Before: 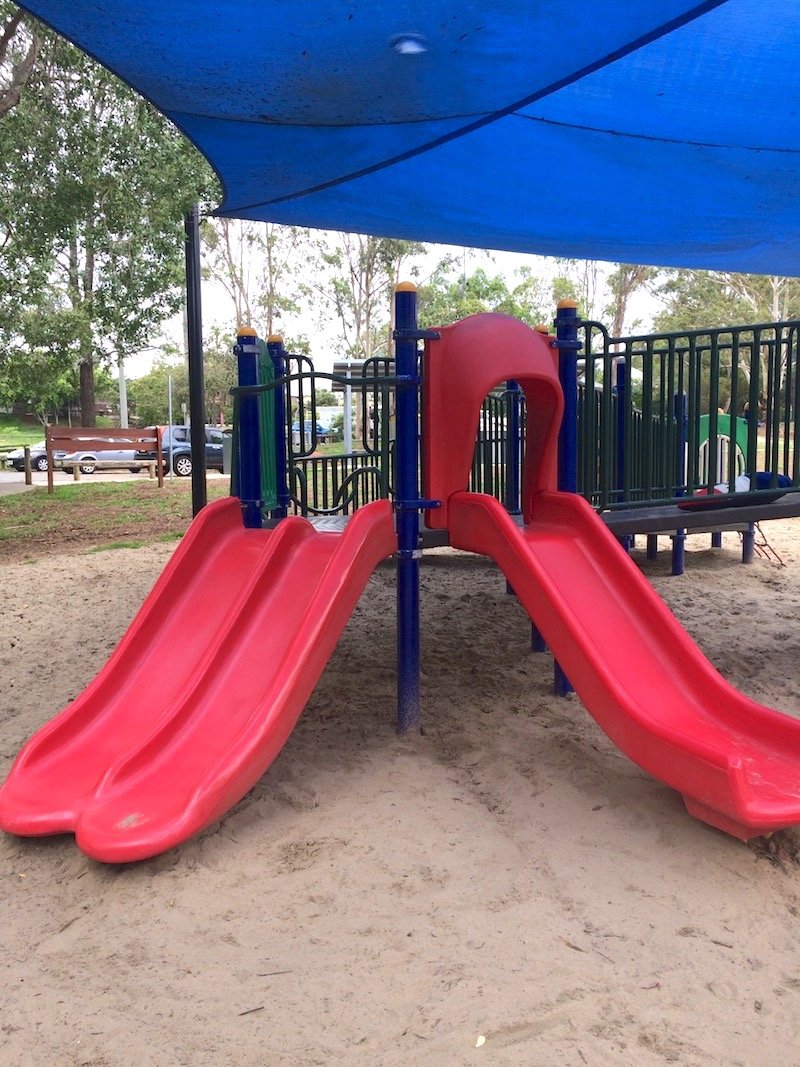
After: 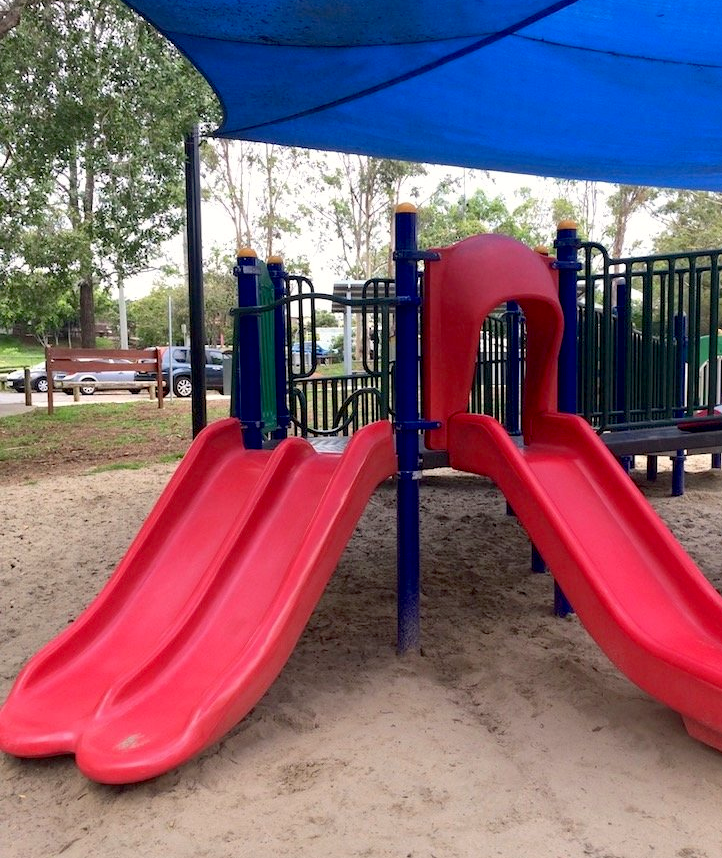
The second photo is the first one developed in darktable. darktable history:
exposure: black level correction 0.011, compensate highlight preservation false
color calibration: x 0.342, y 0.356, temperature 5107.6 K, saturation algorithm version 1 (2020)
crop: top 7.476%, right 9.743%, bottom 12.057%
